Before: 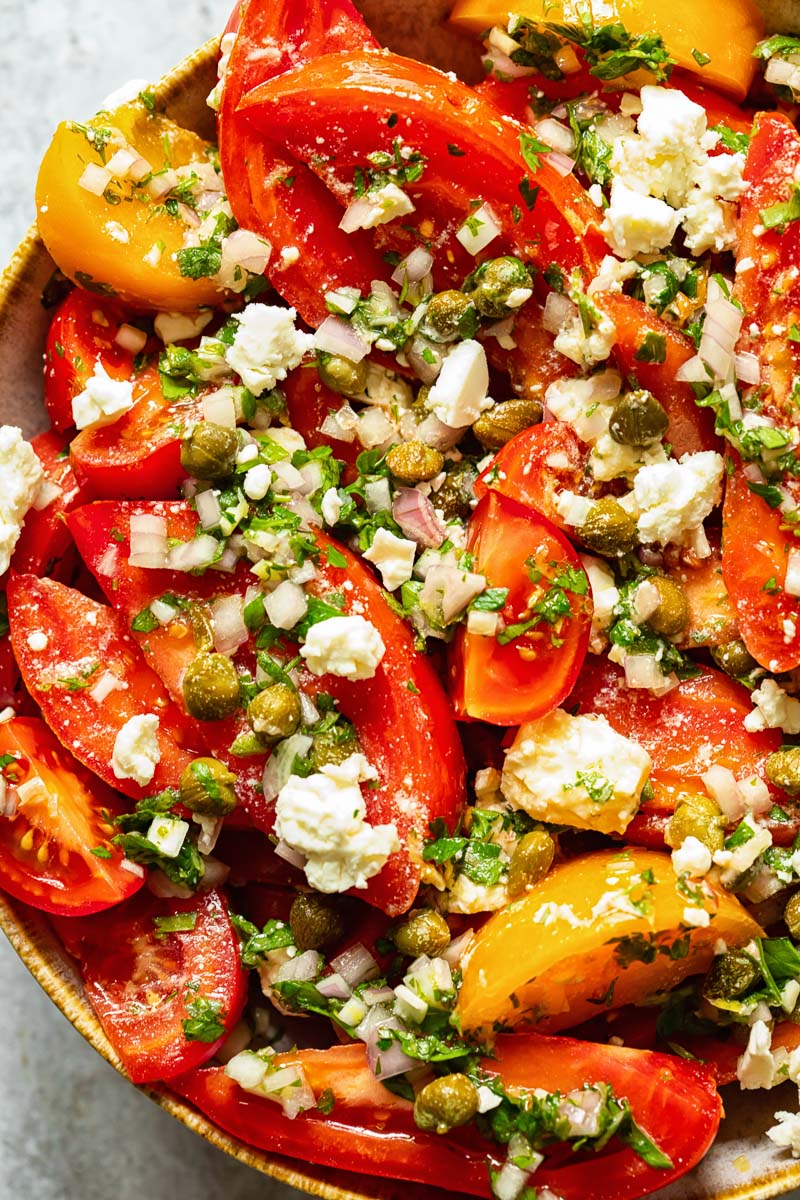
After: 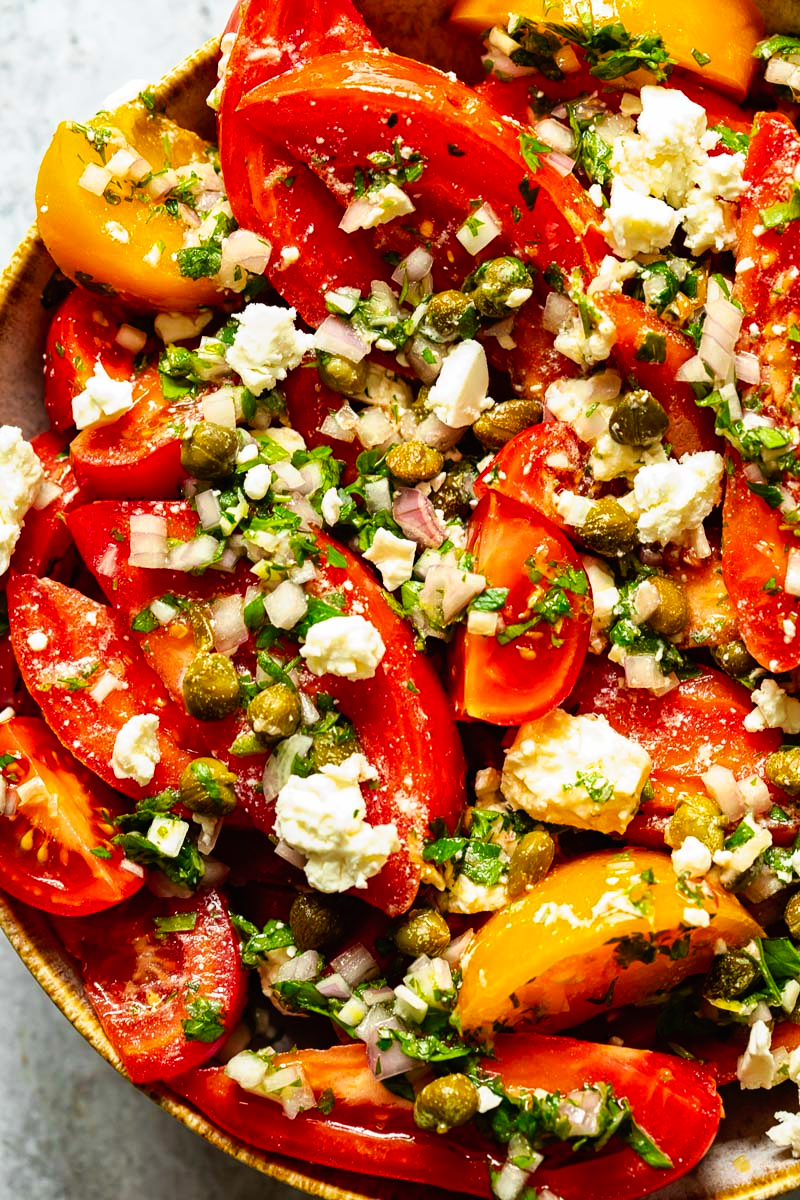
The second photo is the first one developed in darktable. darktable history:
tone curve: curves: ch0 [(0, 0) (0.003, 0.004) (0.011, 0.008) (0.025, 0.012) (0.044, 0.02) (0.069, 0.028) (0.1, 0.034) (0.136, 0.059) (0.177, 0.1) (0.224, 0.151) (0.277, 0.203) (0.335, 0.266) (0.399, 0.344) (0.468, 0.414) (0.543, 0.507) (0.623, 0.602) (0.709, 0.704) (0.801, 0.804) (0.898, 0.927) (1, 1)], preserve colors none
